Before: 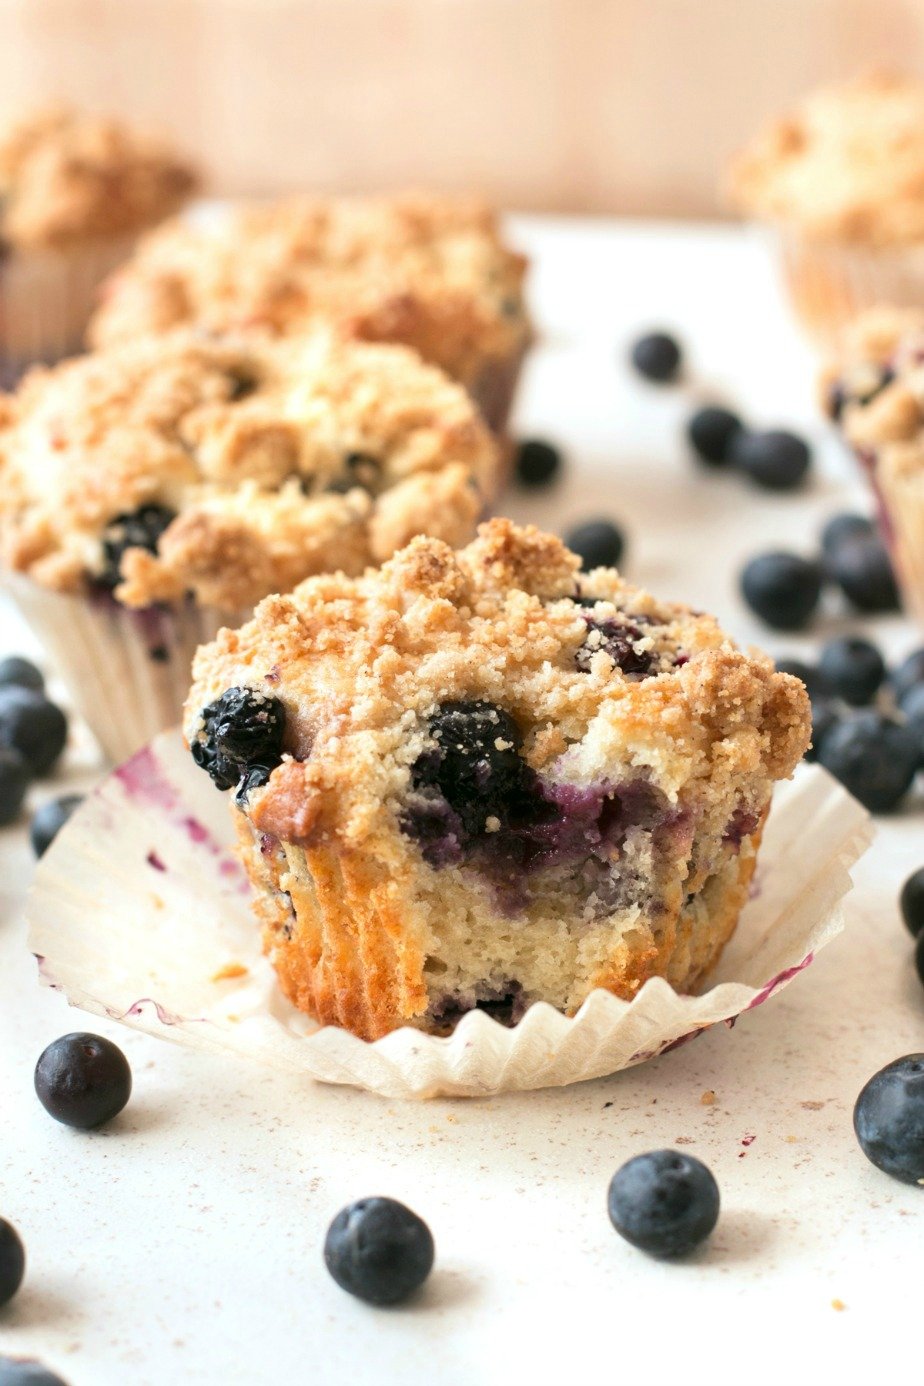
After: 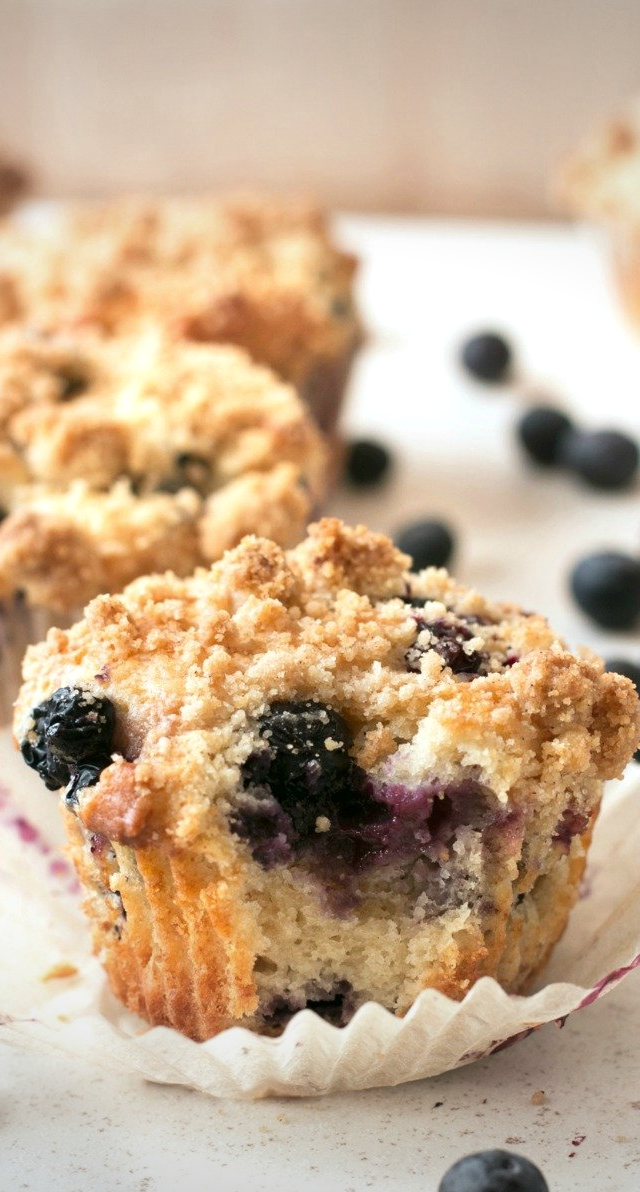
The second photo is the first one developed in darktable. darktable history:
shadows and highlights: shadows 12, white point adjustment 1.2, highlights -0.36, soften with gaussian
vignetting: fall-off radius 100%, width/height ratio 1.337
crop: left 18.479%, right 12.2%, bottom 13.971%
base curve: curves: ch0 [(0, 0) (0.303, 0.277) (1, 1)]
